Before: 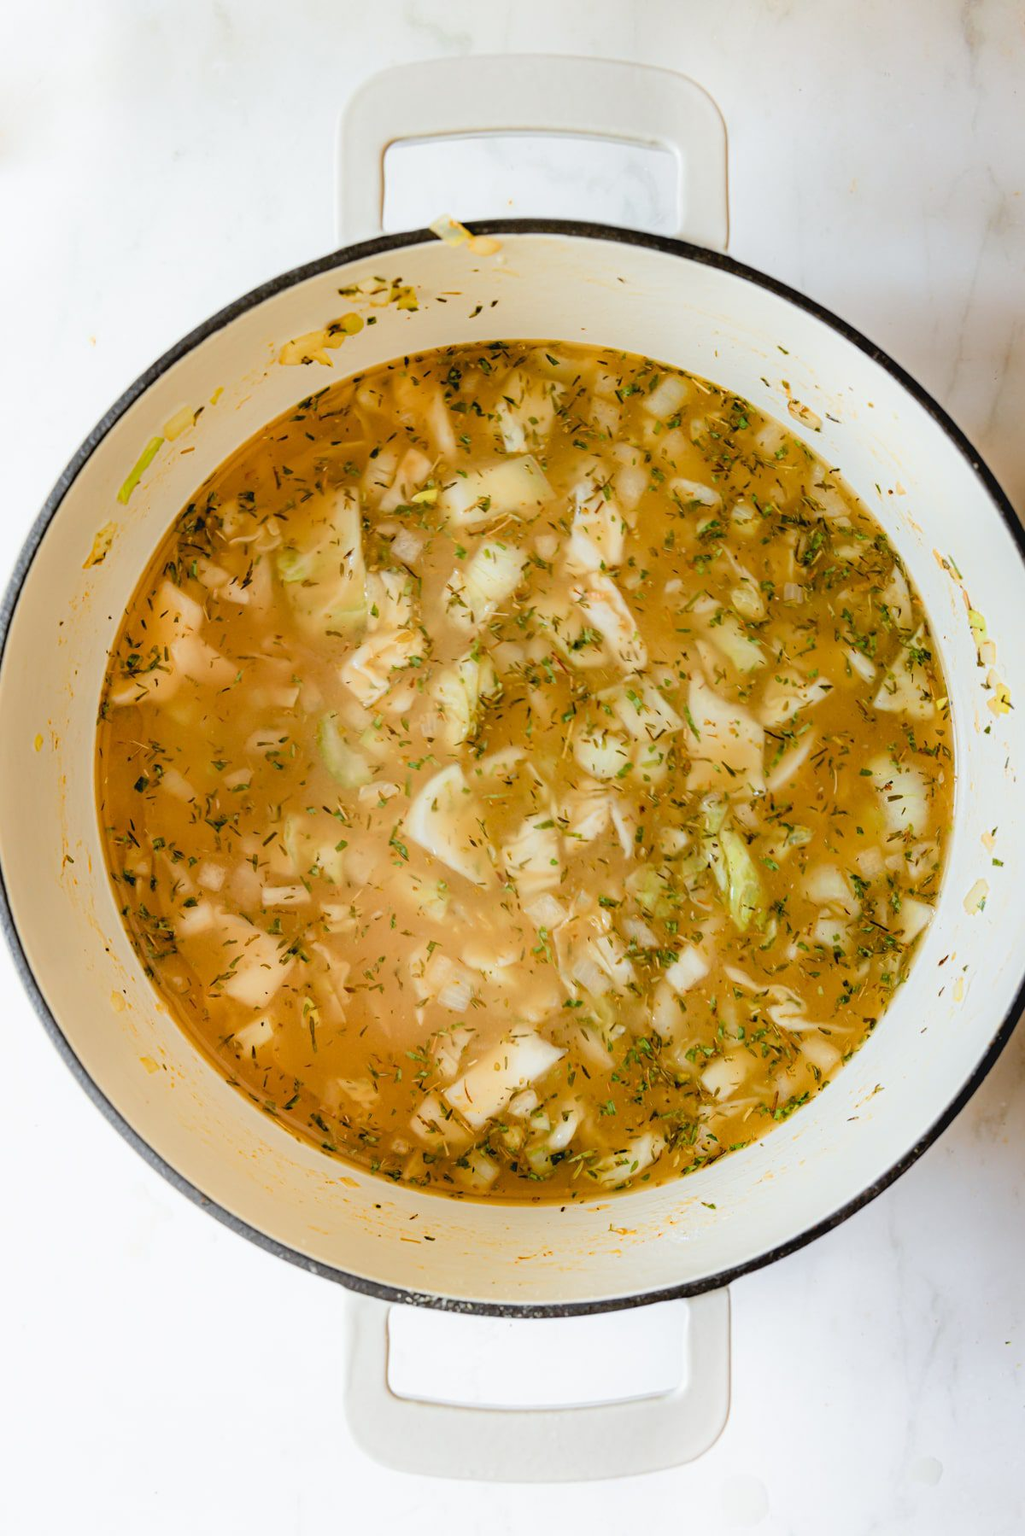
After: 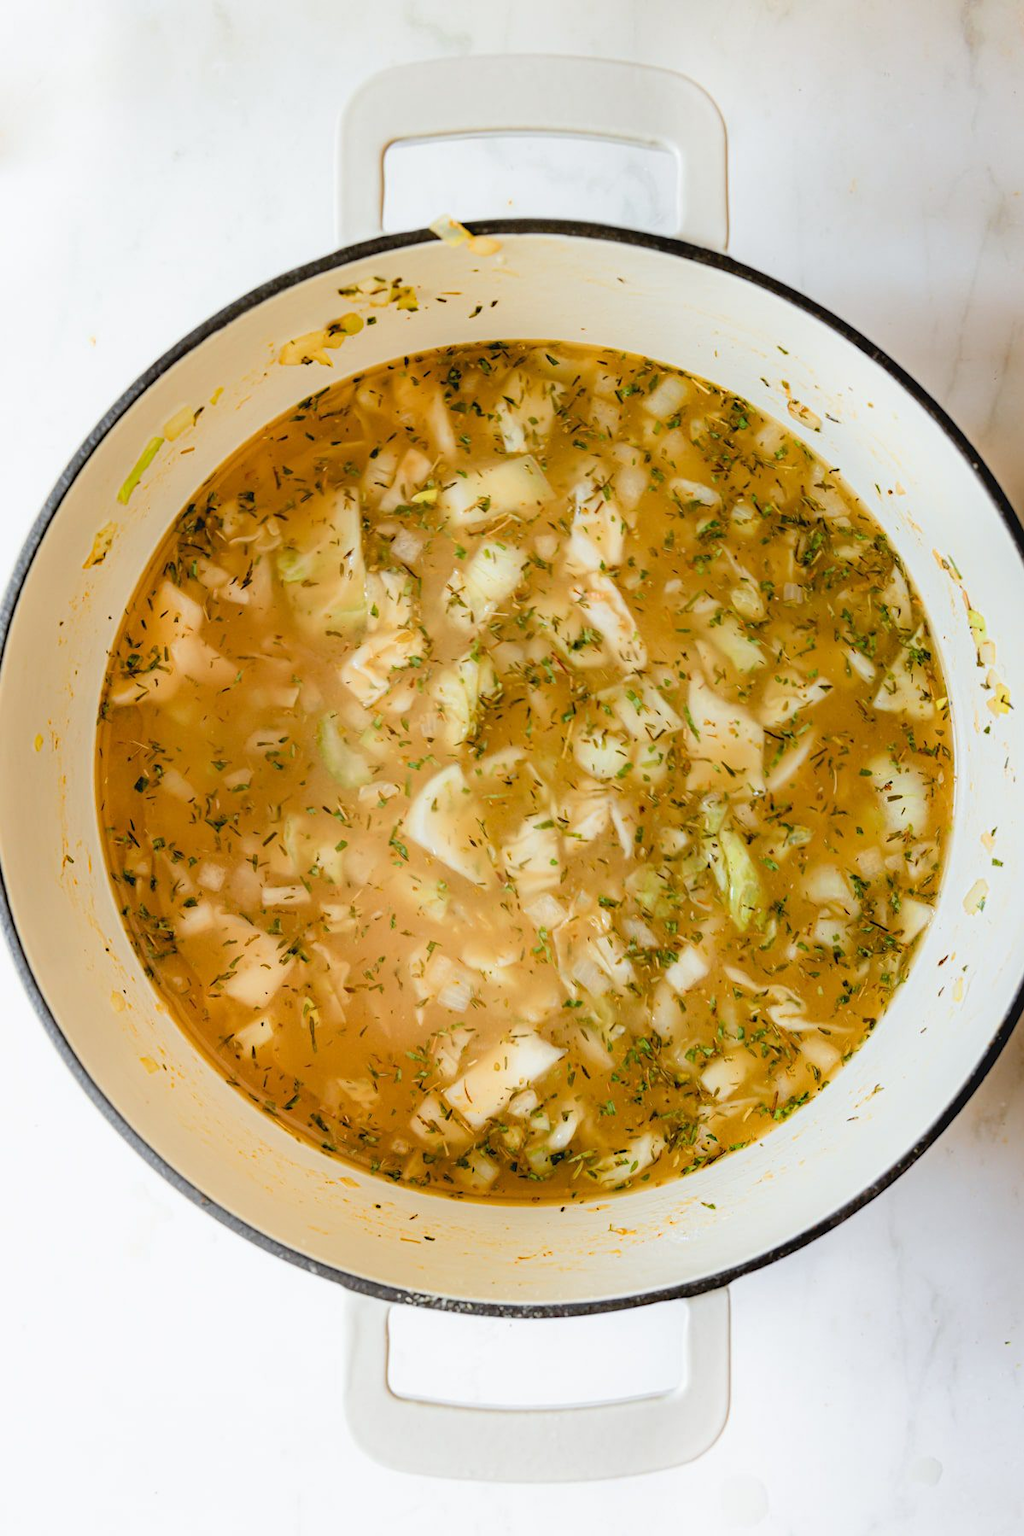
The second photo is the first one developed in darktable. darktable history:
tone equalizer: smoothing 1
